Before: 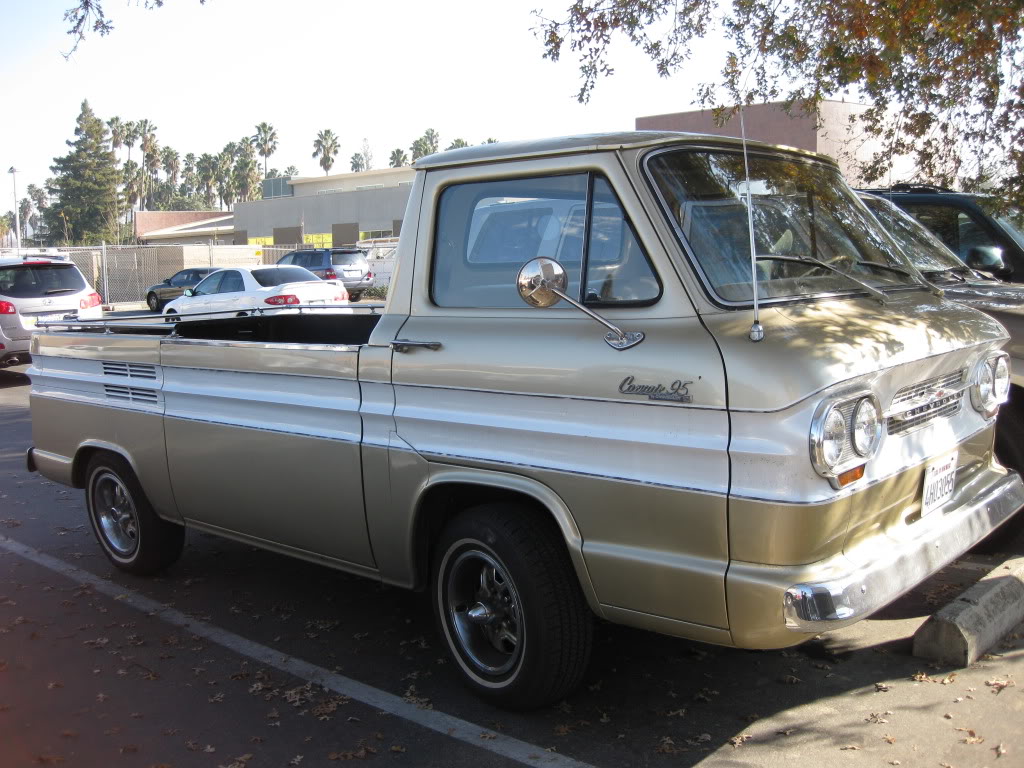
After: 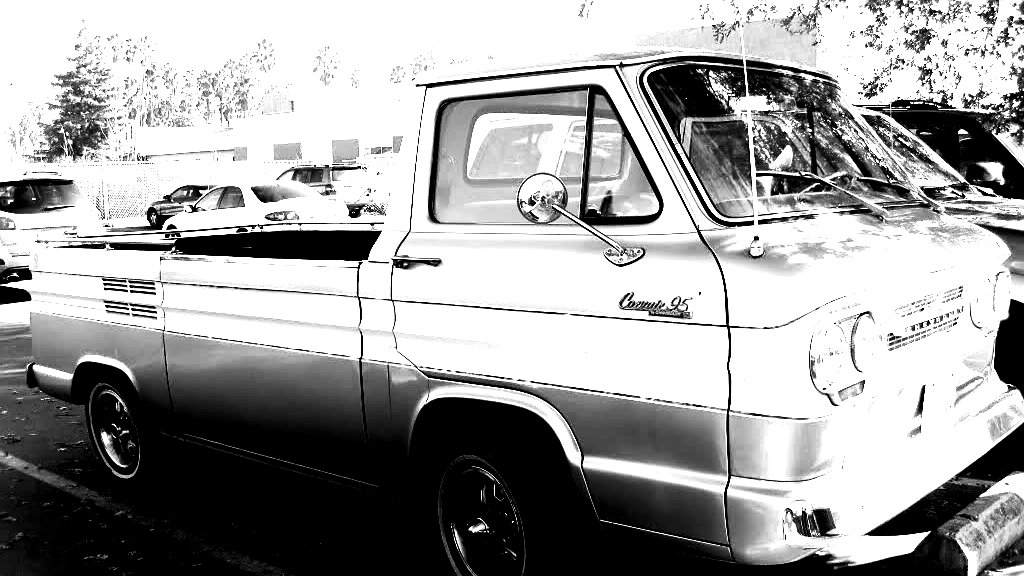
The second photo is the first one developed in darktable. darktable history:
levels: levels [0.044, 0.475, 0.791]
base curve: curves: ch0 [(0, 0) (0.007, 0.004) (0.027, 0.03) (0.046, 0.07) (0.207, 0.54) (0.442, 0.872) (0.673, 0.972) (1, 1)], preserve colors none
color balance: mode lift, gamma, gain (sRGB), lift [1, 1.049, 1, 1]
sharpen: radius 1.559, amount 0.373, threshold 1.271
crop: top 11.038%, bottom 13.962%
rgb levels: levels [[0.034, 0.472, 0.904], [0, 0.5, 1], [0, 0.5, 1]]
monochrome: a -6.99, b 35.61, size 1.4
